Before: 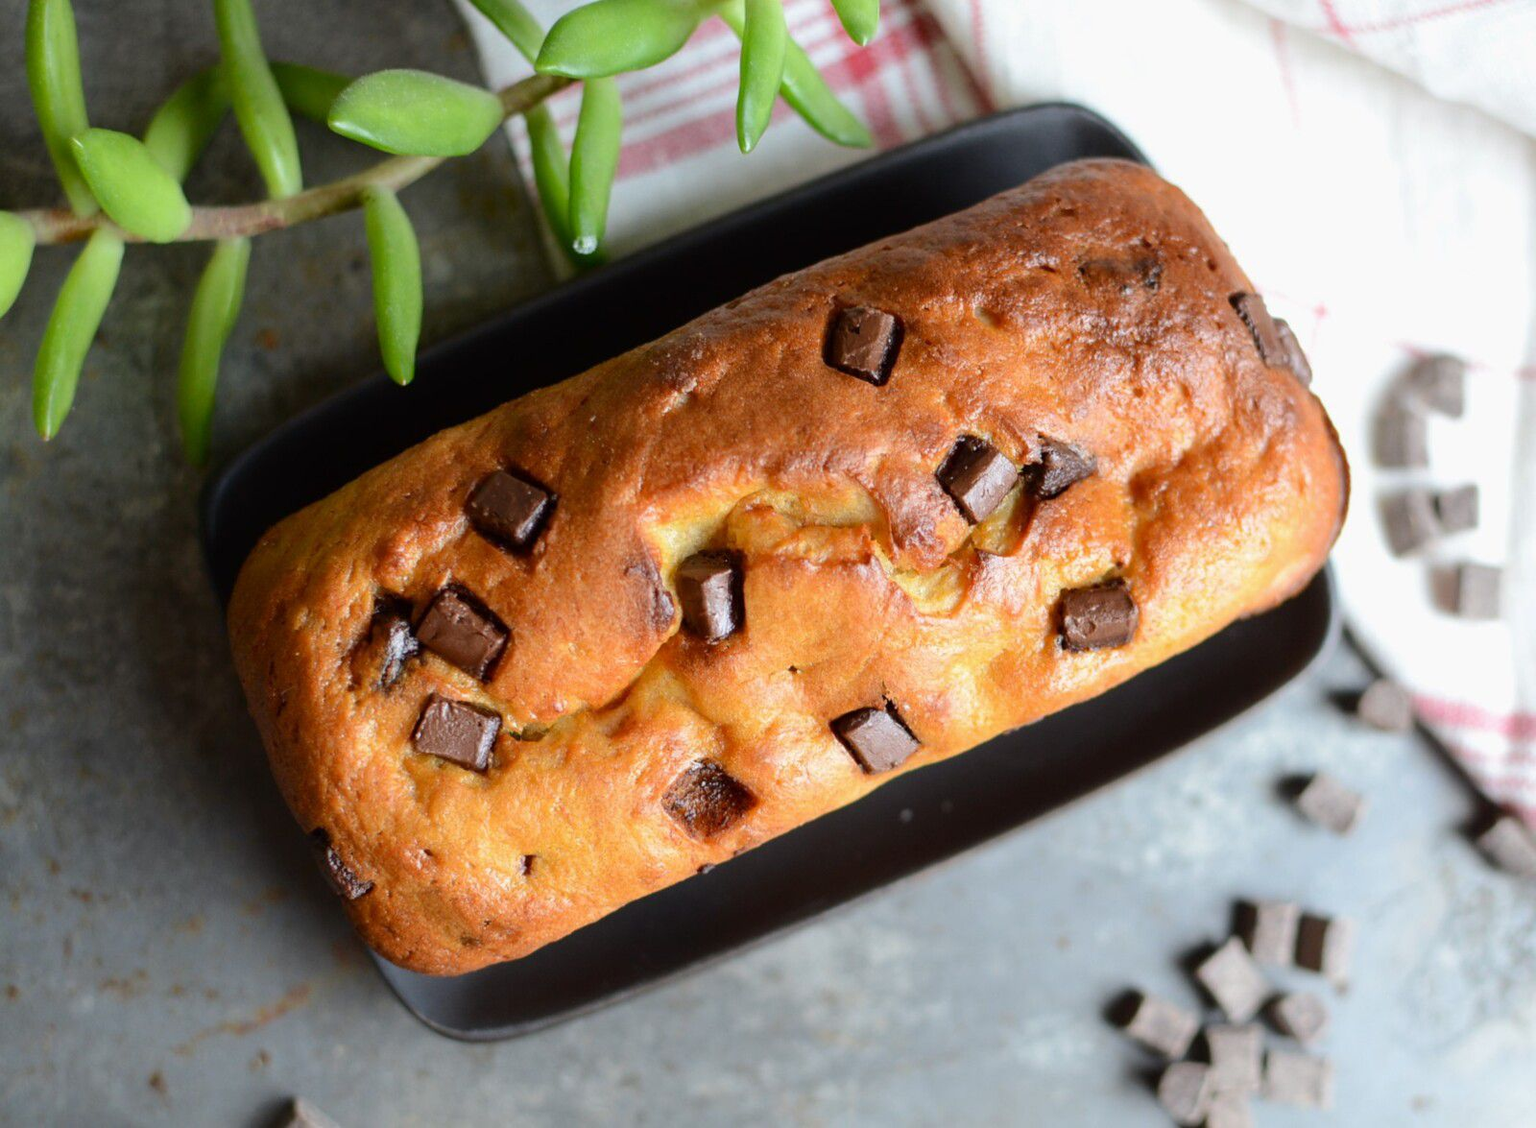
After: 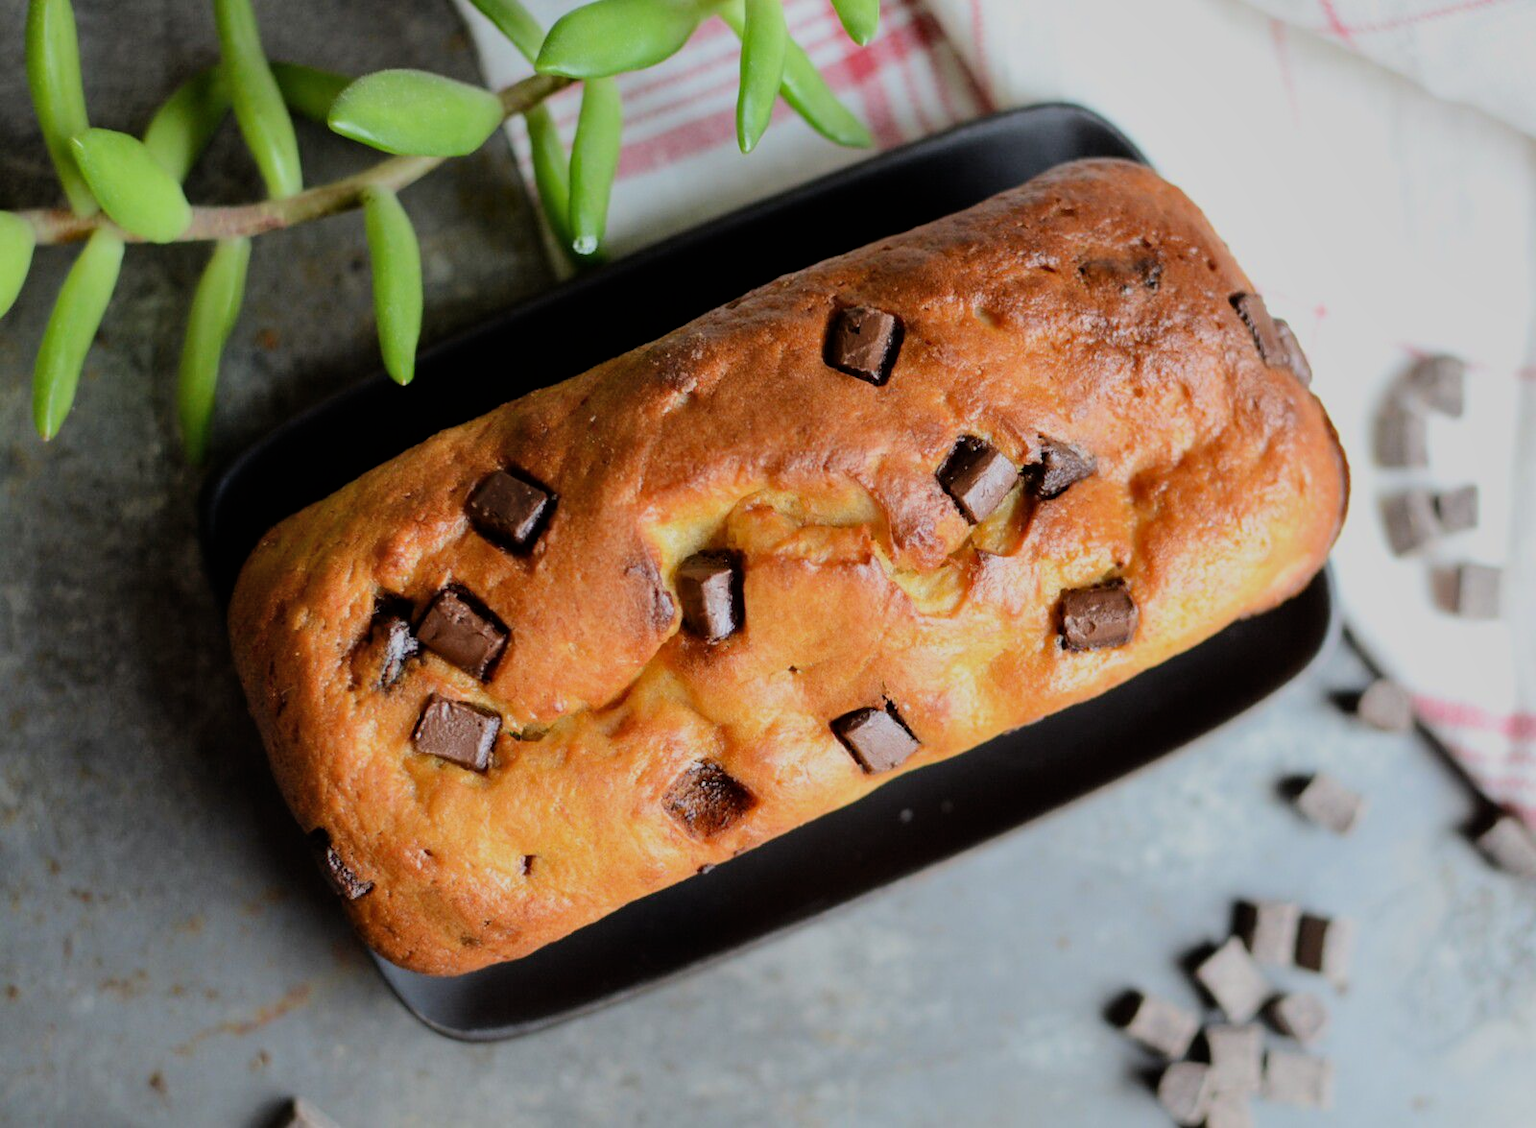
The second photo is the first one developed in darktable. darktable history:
shadows and highlights: shadows 37.27, highlights -28.18, soften with gaussian
rgb levels: preserve colors max RGB
filmic rgb: black relative exposure -7.65 EV, white relative exposure 4.56 EV, hardness 3.61, color science v6 (2022)
